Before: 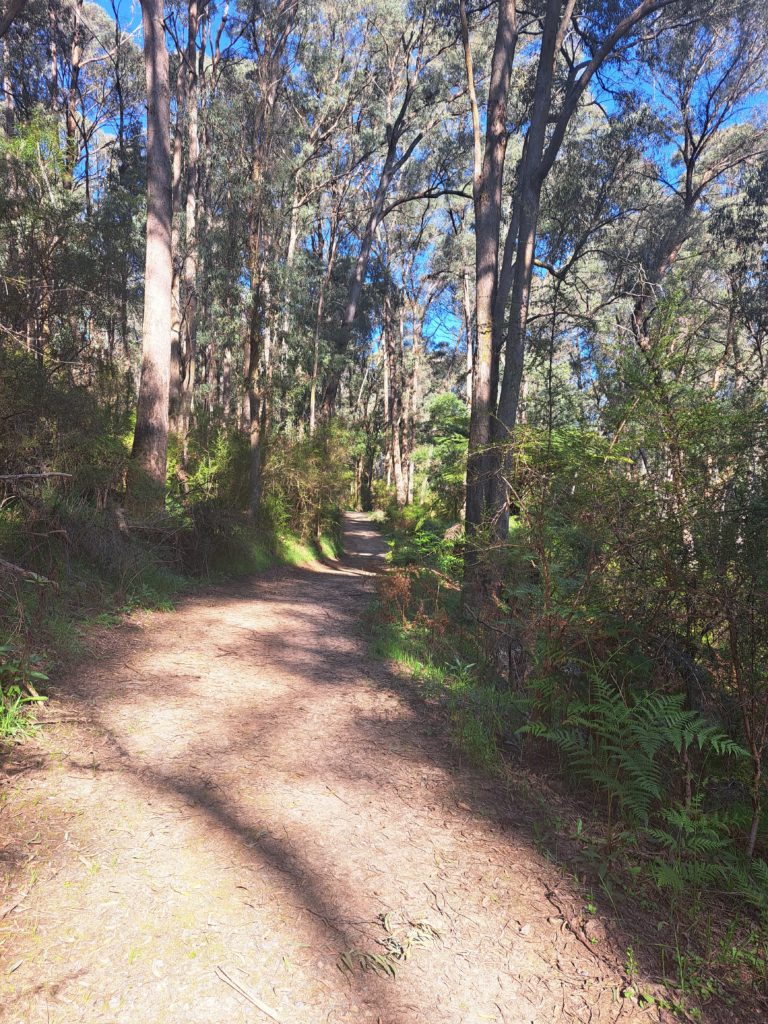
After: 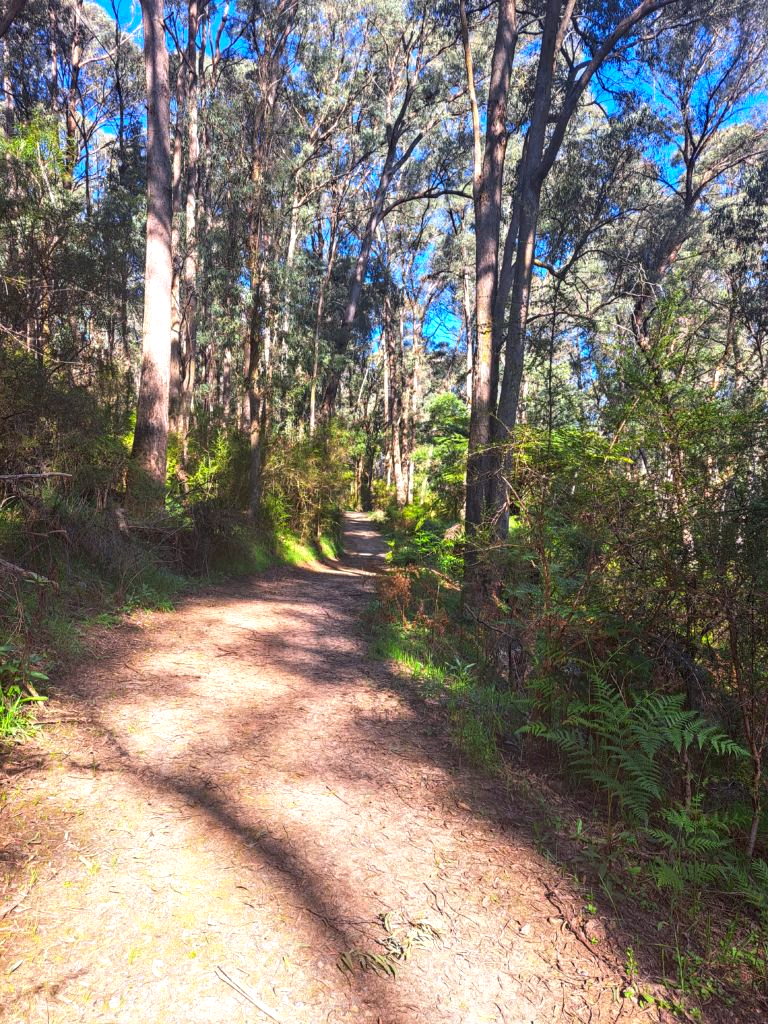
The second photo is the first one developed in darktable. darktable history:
local contrast: on, module defaults
color balance: lift [1, 1.001, 0.999, 1.001], gamma [1, 1.004, 1.007, 0.993], gain [1, 0.991, 0.987, 1.013], contrast 10%, output saturation 120%
